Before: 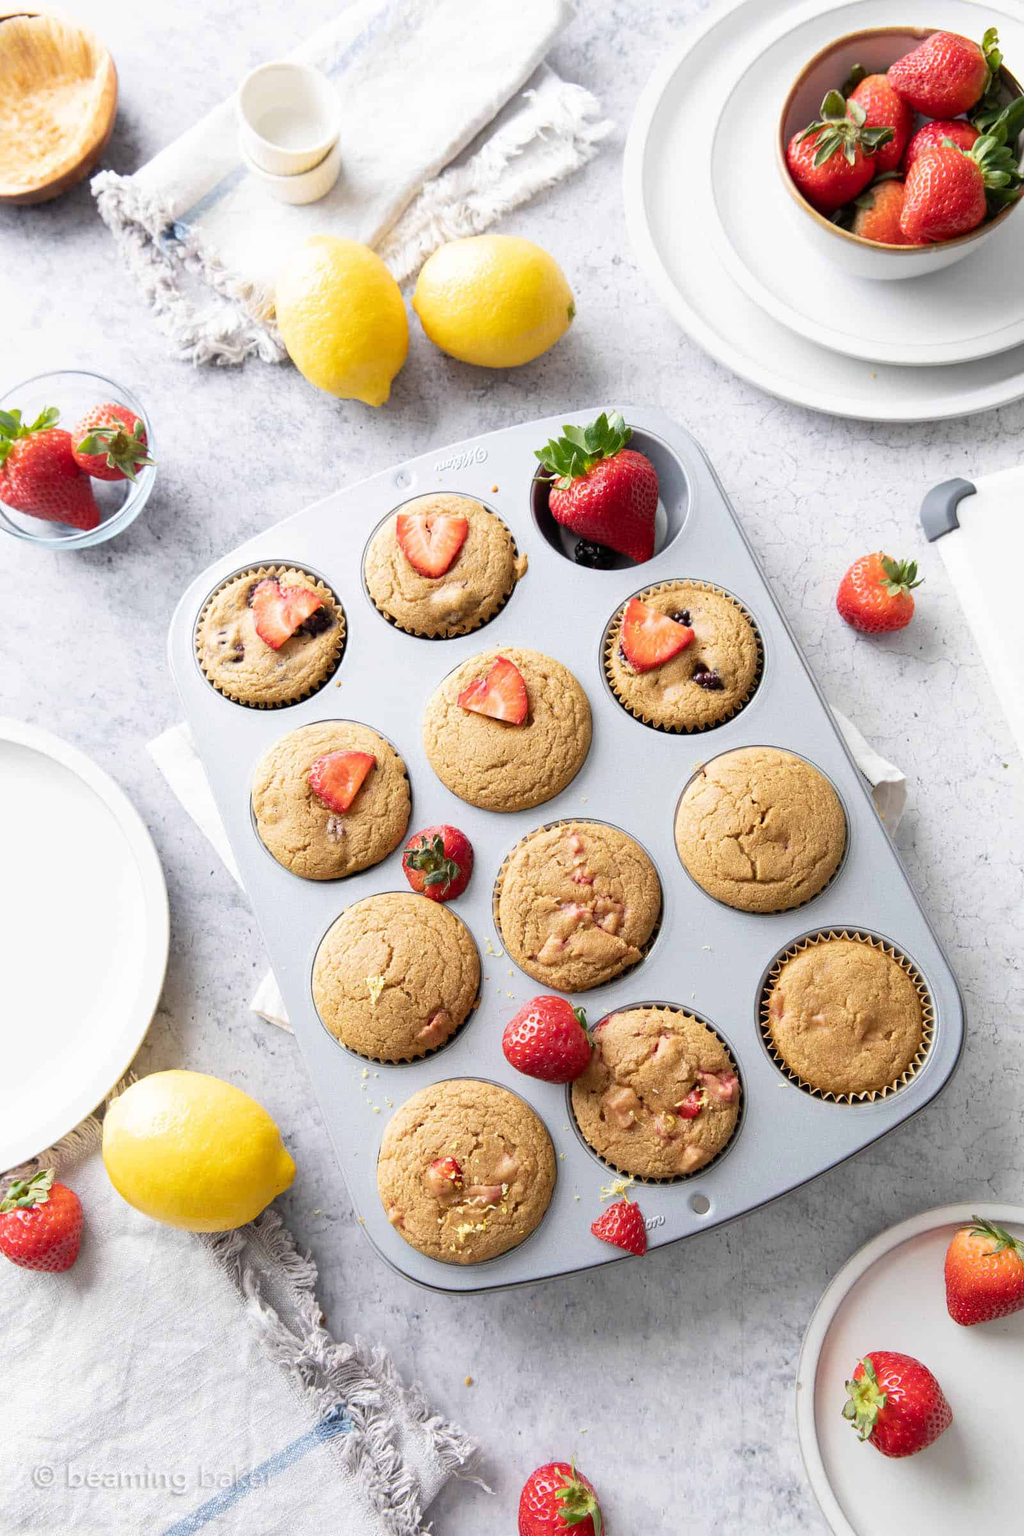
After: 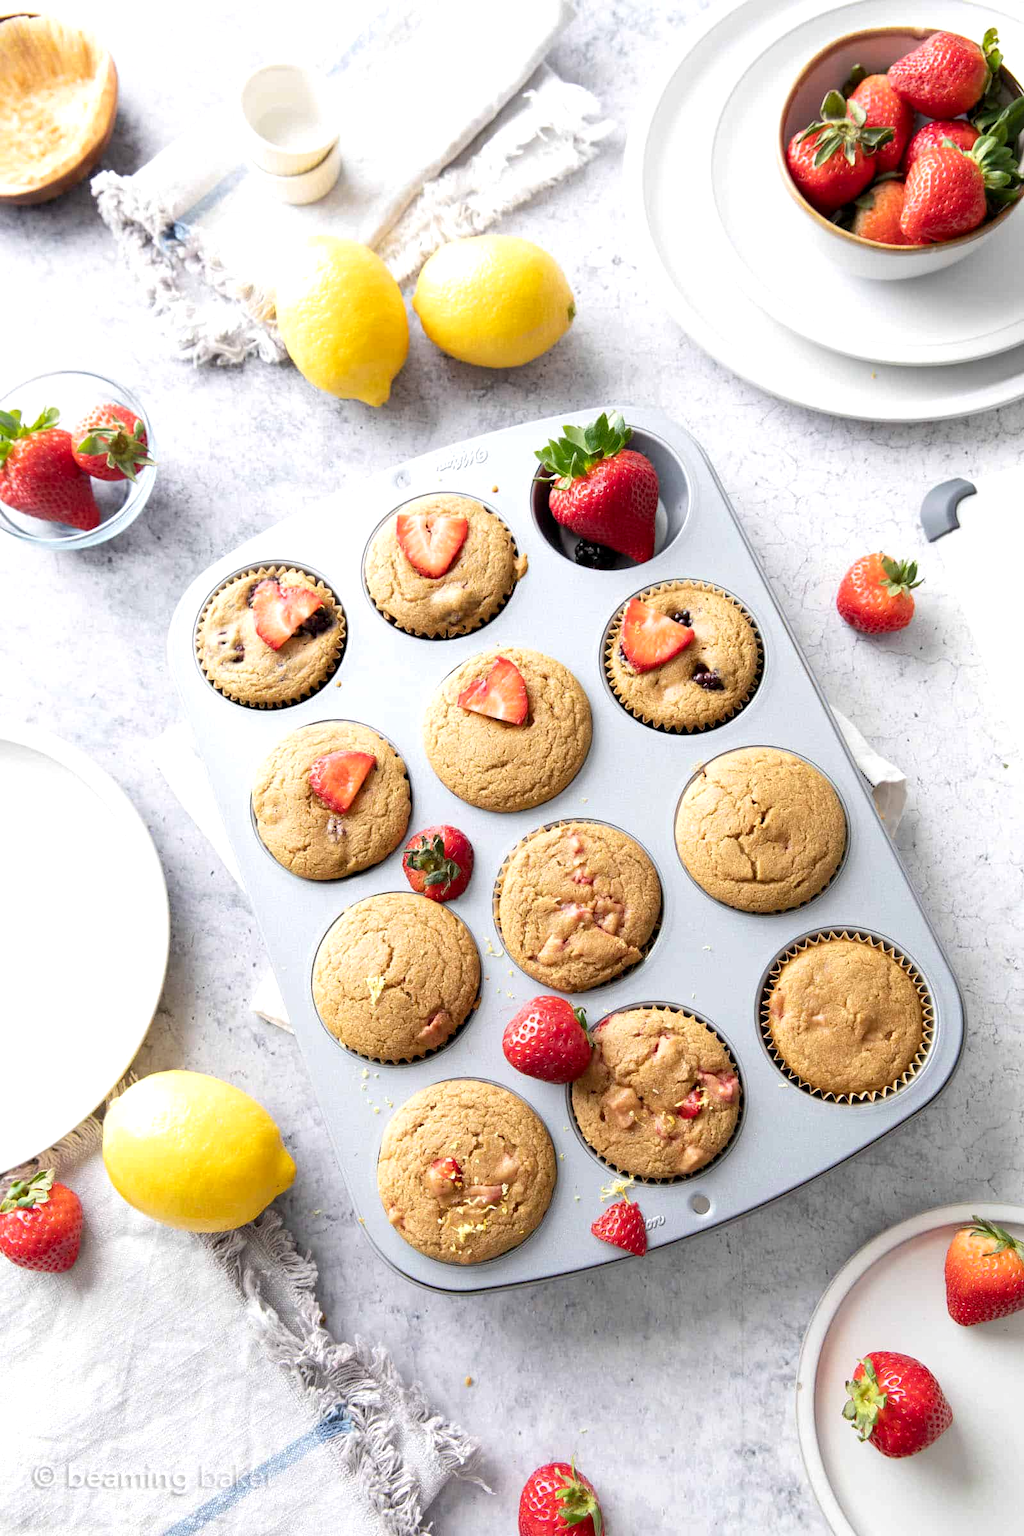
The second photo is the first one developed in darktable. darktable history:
exposure: exposure 0.21 EV, compensate highlight preservation false
contrast equalizer: y [[0.6 ×6], [0.55 ×6], [0 ×6], [0 ×6], [0 ×6]], mix 0.132
color correction: highlights b* 0.038
tone equalizer: edges refinement/feathering 500, mask exposure compensation -1.57 EV, preserve details no
